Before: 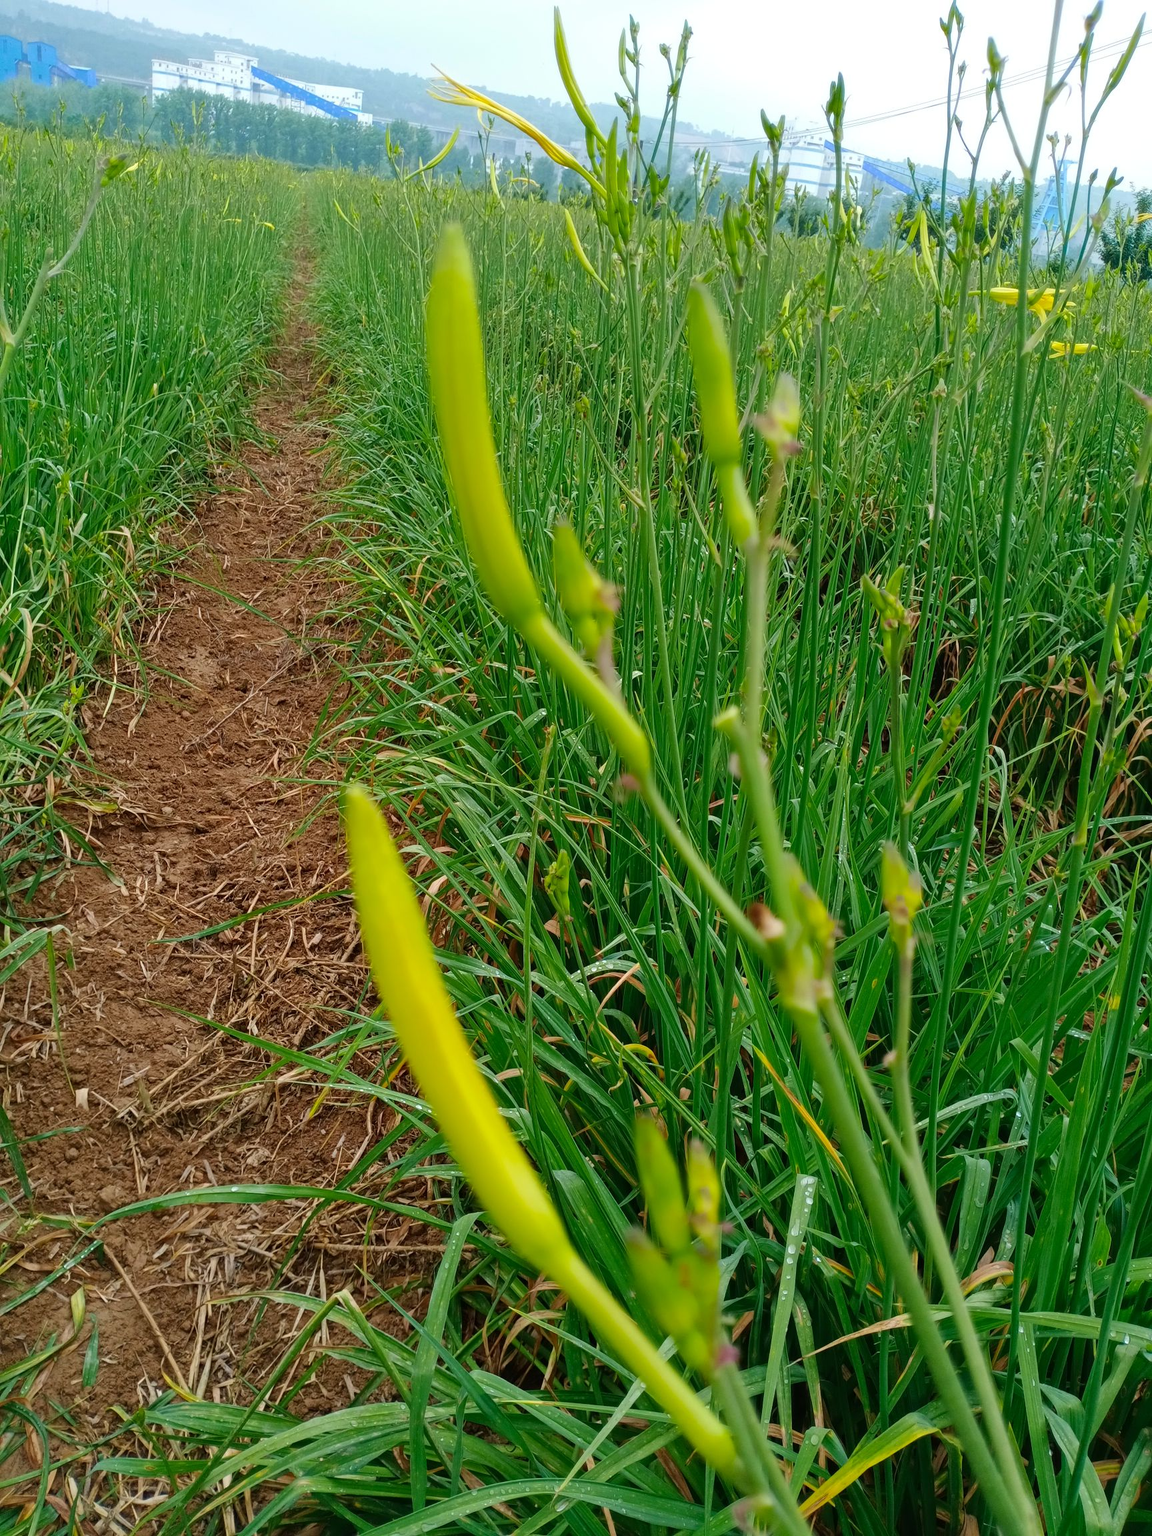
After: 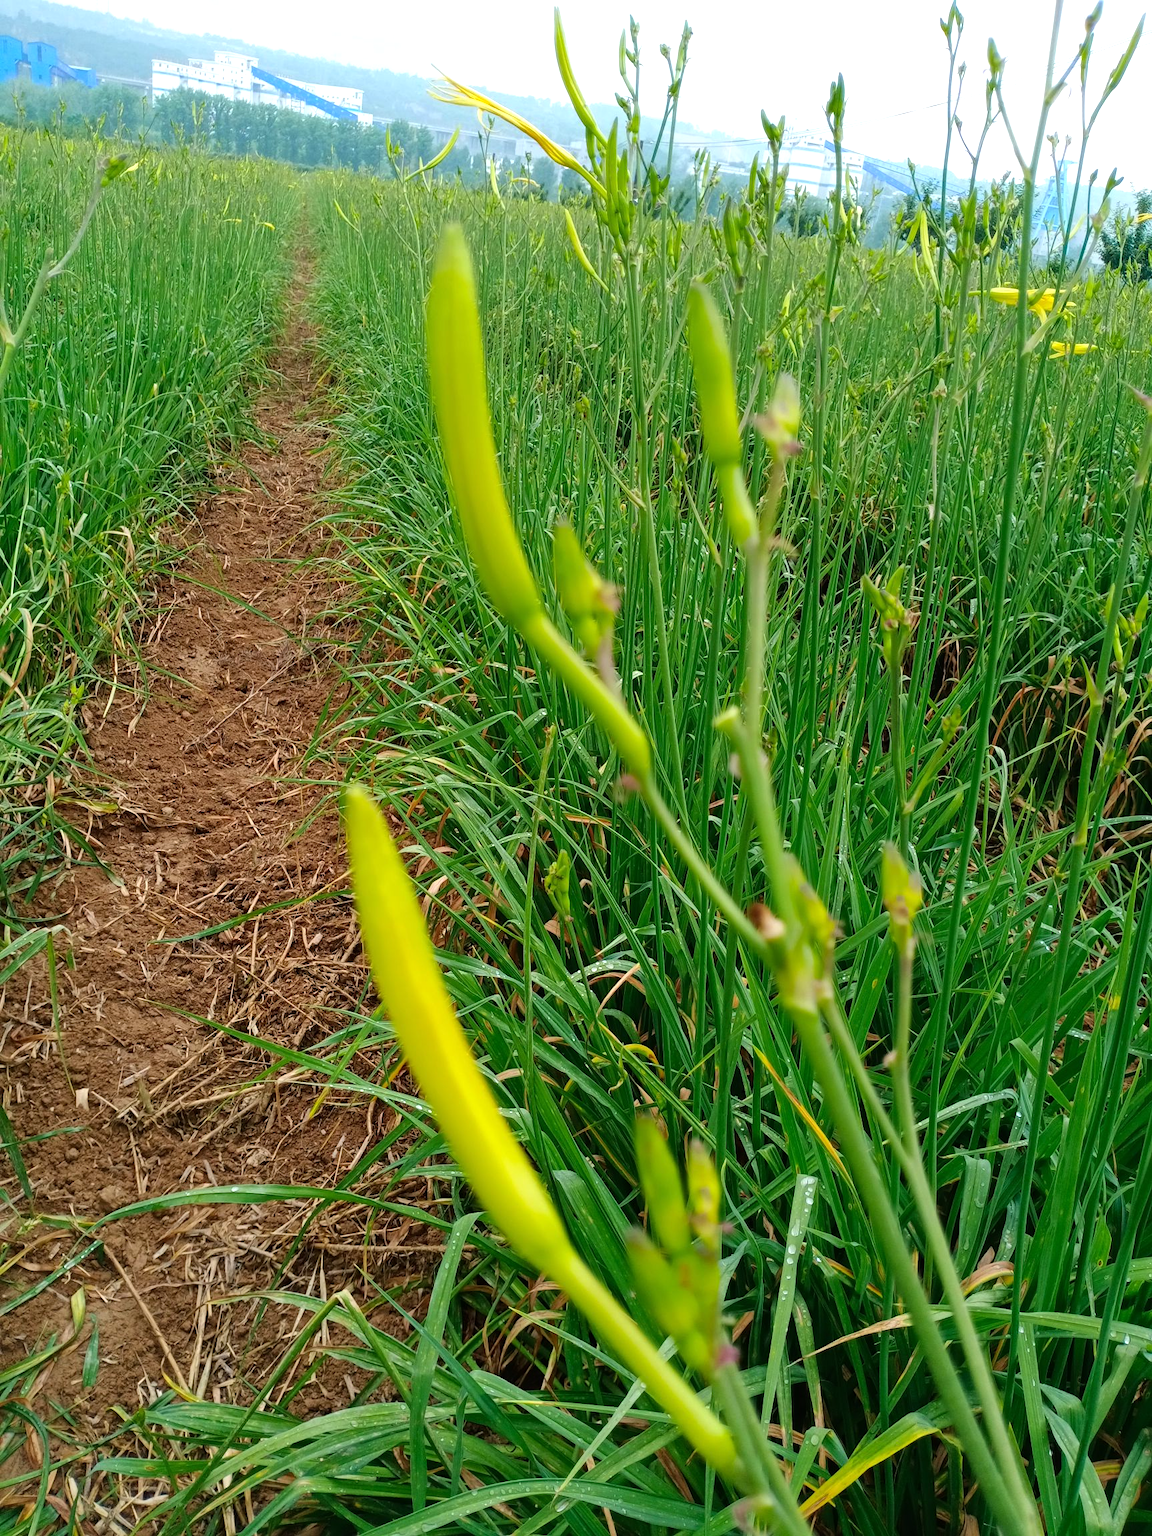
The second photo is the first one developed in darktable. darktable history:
tone equalizer: -8 EV -0.396 EV, -7 EV -0.427 EV, -6 EV -0.344 EV, -5 EV -0.205 EV, -3 EV 0.229 EV, -2 EV 0.303 EV, -1 EV 0.378 EV, +0 EV 0.434 EV, mask exposure compensation -0.509 EV
